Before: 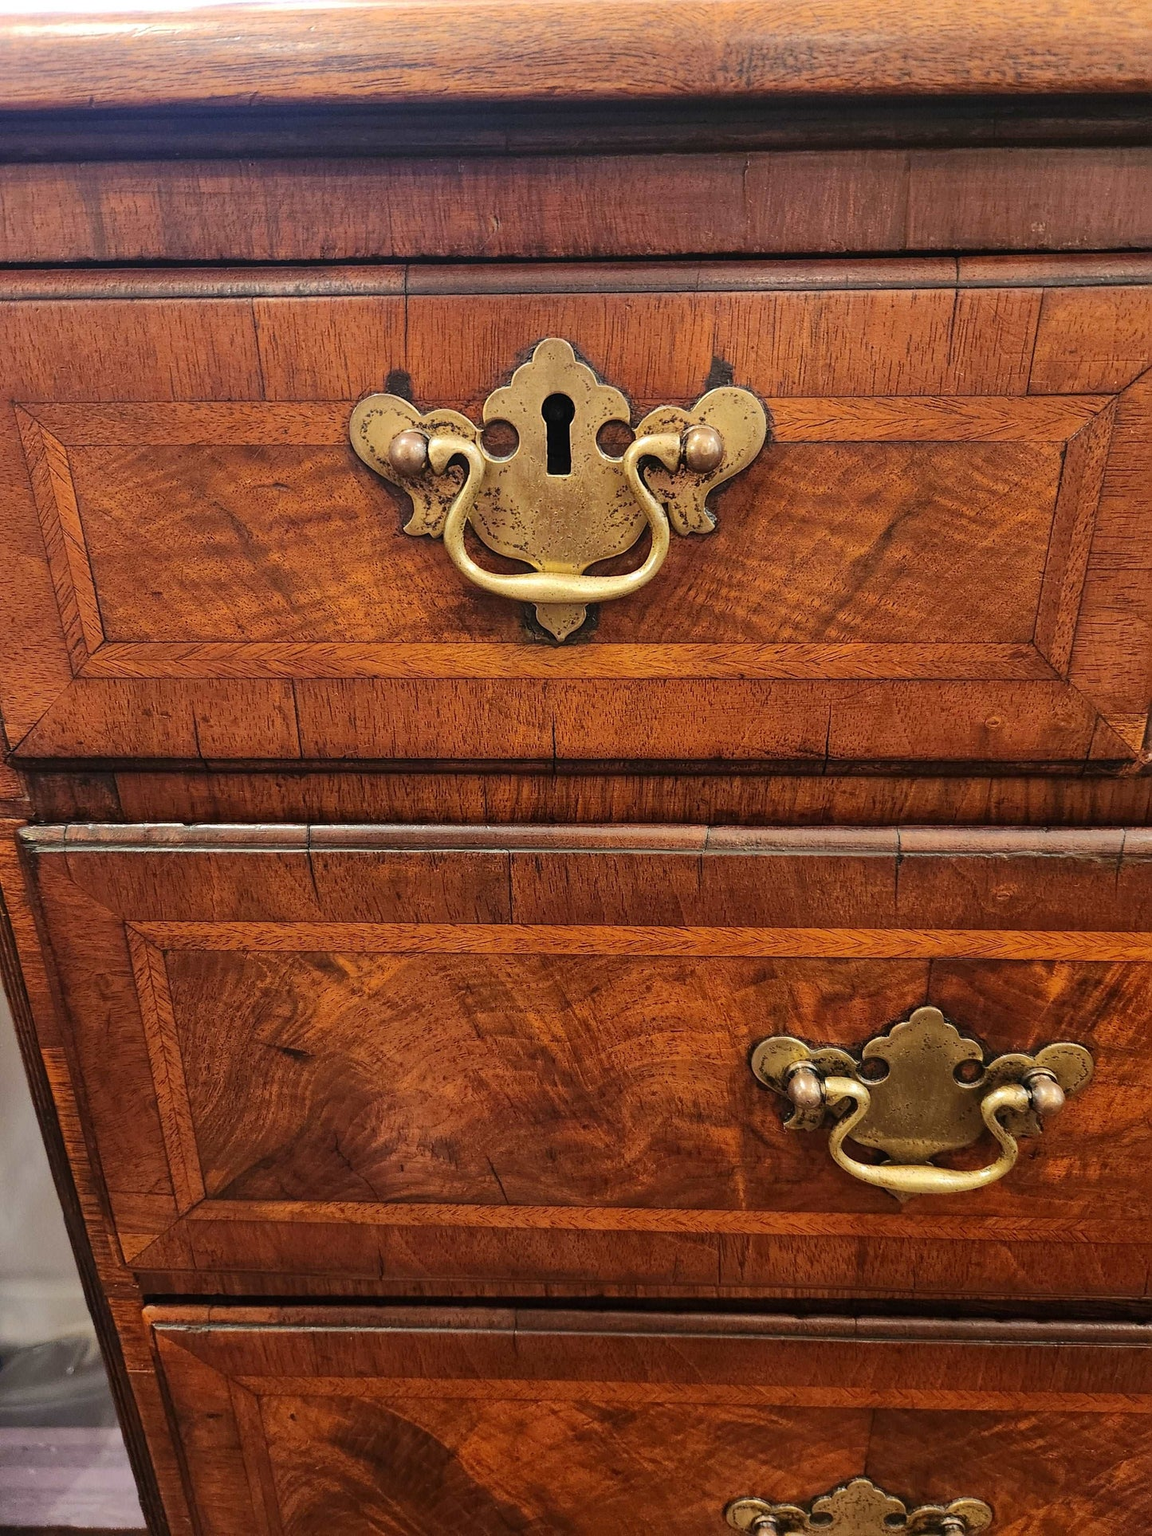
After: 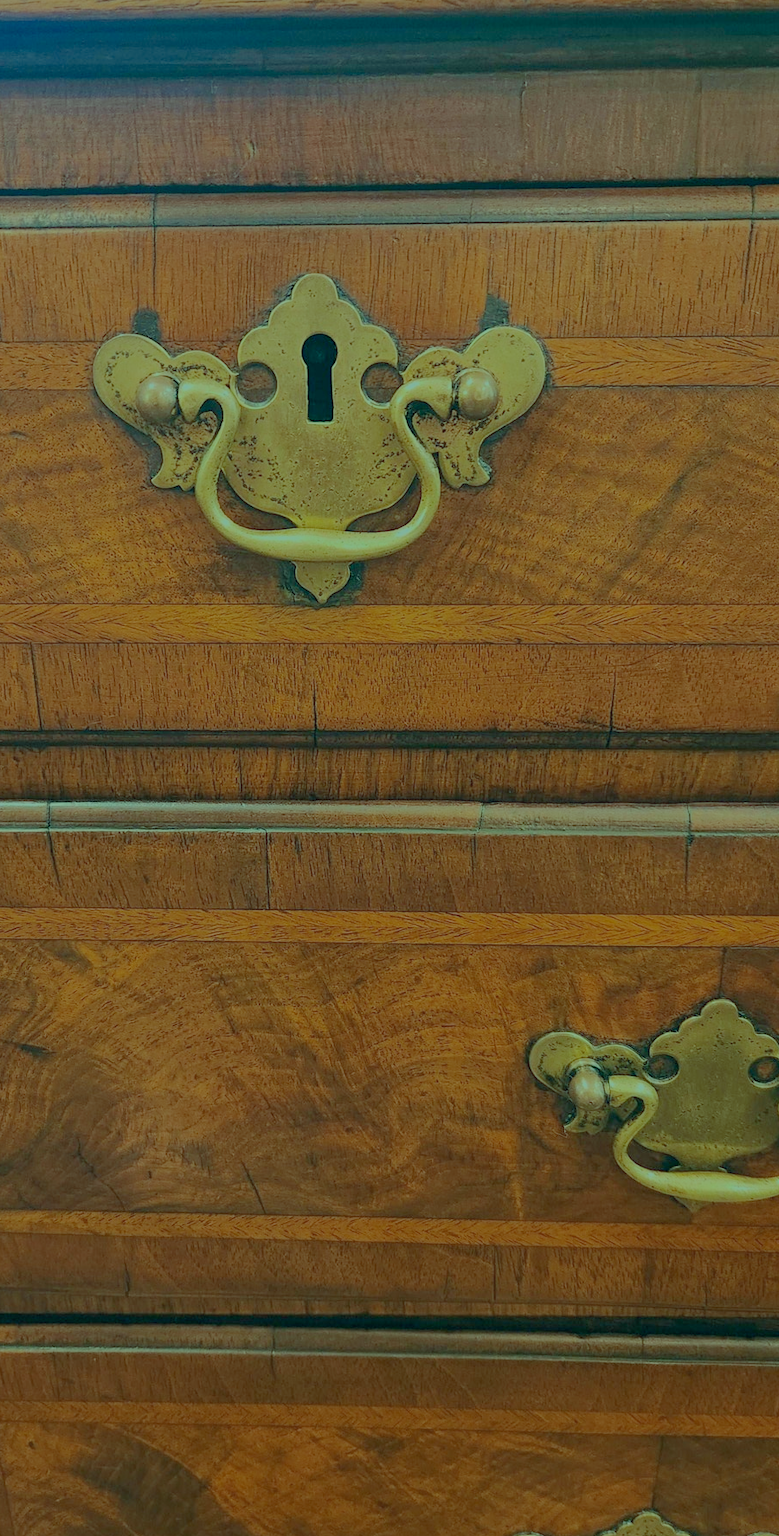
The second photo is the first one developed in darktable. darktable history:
crop and rotate: left 22.918%, top 5.629%, right 14.711%, bottom 2.247%
filmic rgb: black relative exposure -16 EV, white relative exposure 8 EV, threshold 3 EV, hardness 4.17, latitude 50%, contrast 0.5, color science v5 (2021), contrast in shadows safe, contrast in highlights safe, enable highlight reconstruction true
color correction: highlights a* -20.08, highlights b* 9.8, shadows a* -20.4, shadows b* -10.76
